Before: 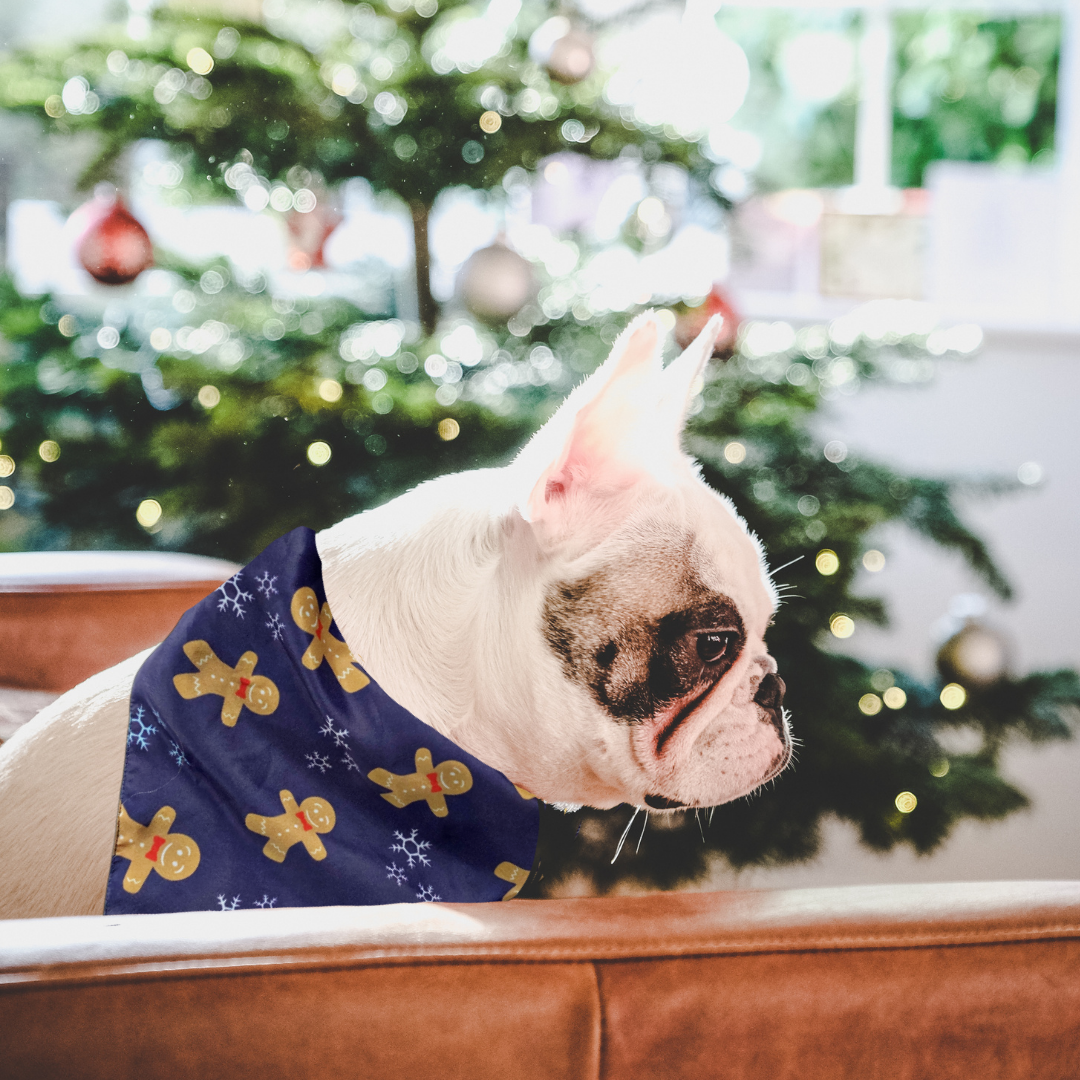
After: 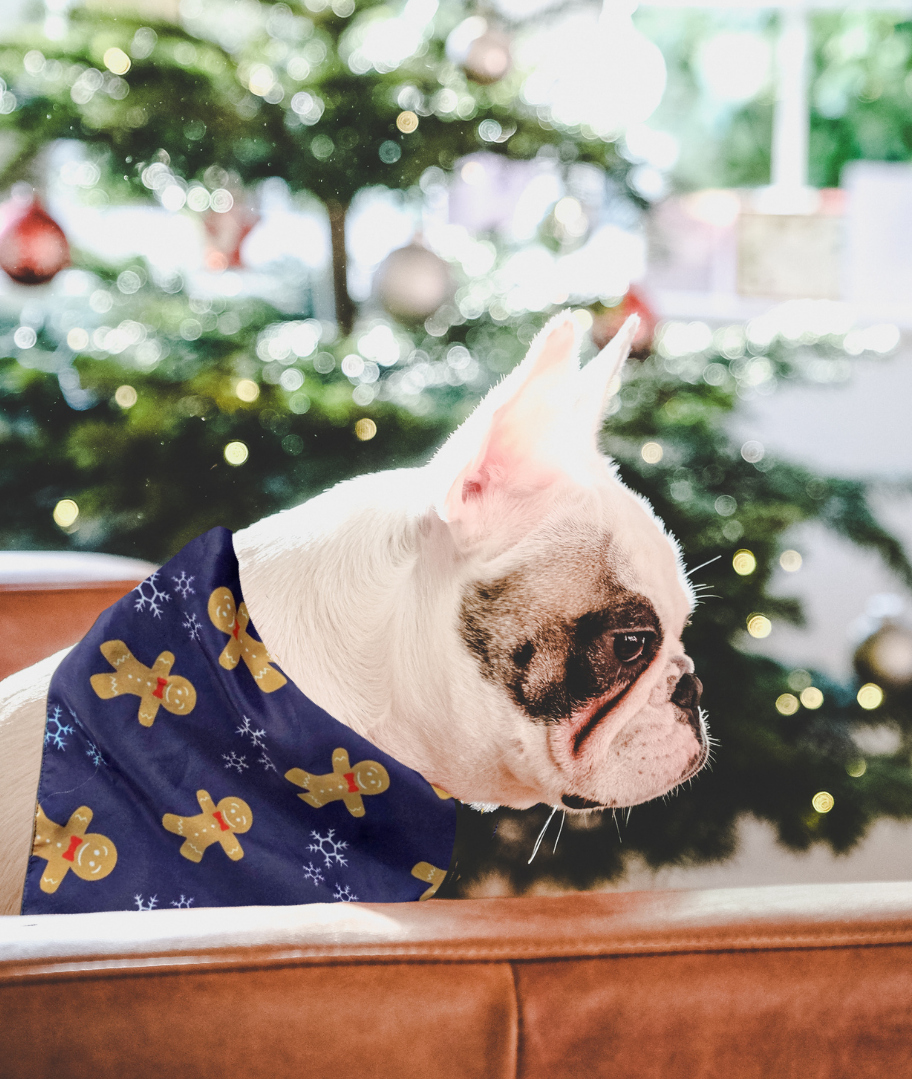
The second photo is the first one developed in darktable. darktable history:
crop: left 7.712%, right 7.792%
